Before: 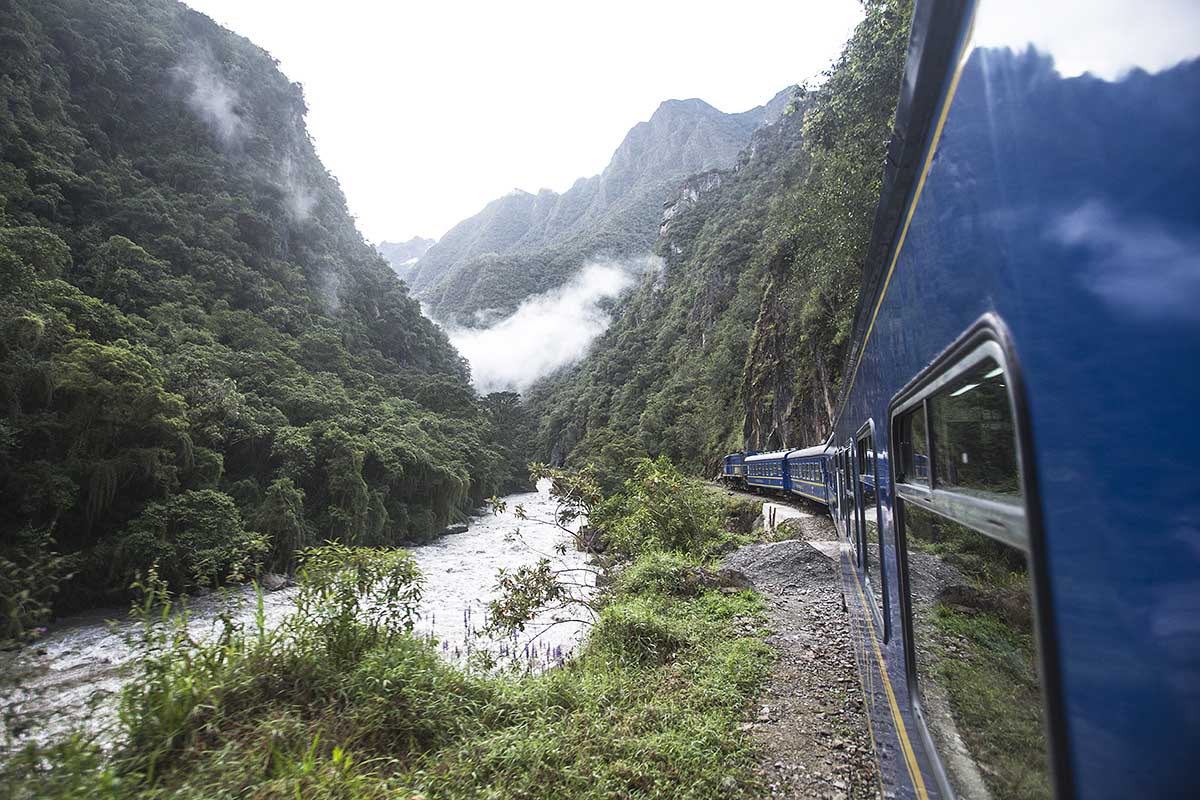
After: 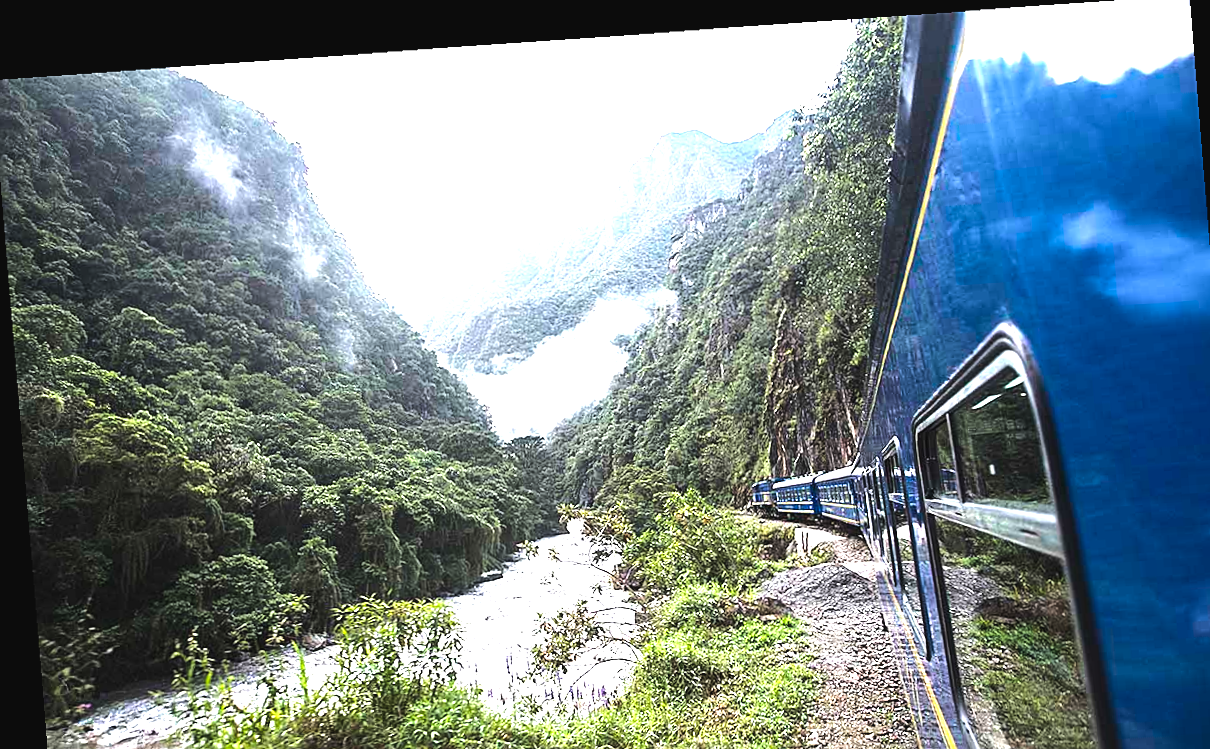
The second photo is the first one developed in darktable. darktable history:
exposure: exposure 0.7 EV, compensate highlight preservation false
crop and rotate: angle 0.2°, left 0.275%, right 3.127%, bottom 14.18%
rotate and perspective: rotation -4.2°, shear 0.006, automatic cropping off
sharpen: on, module defaults
color balance rgb: global offset › luminance 0.71%, perceptual saturation grading › global saturation -11.5%, perceptual brilliance grading › highlights 17.77%, perceptual brilliance grading › mid-tones 31.71%, perceptual brilliance grading › shadows -31.01%, global vibrance 50%
